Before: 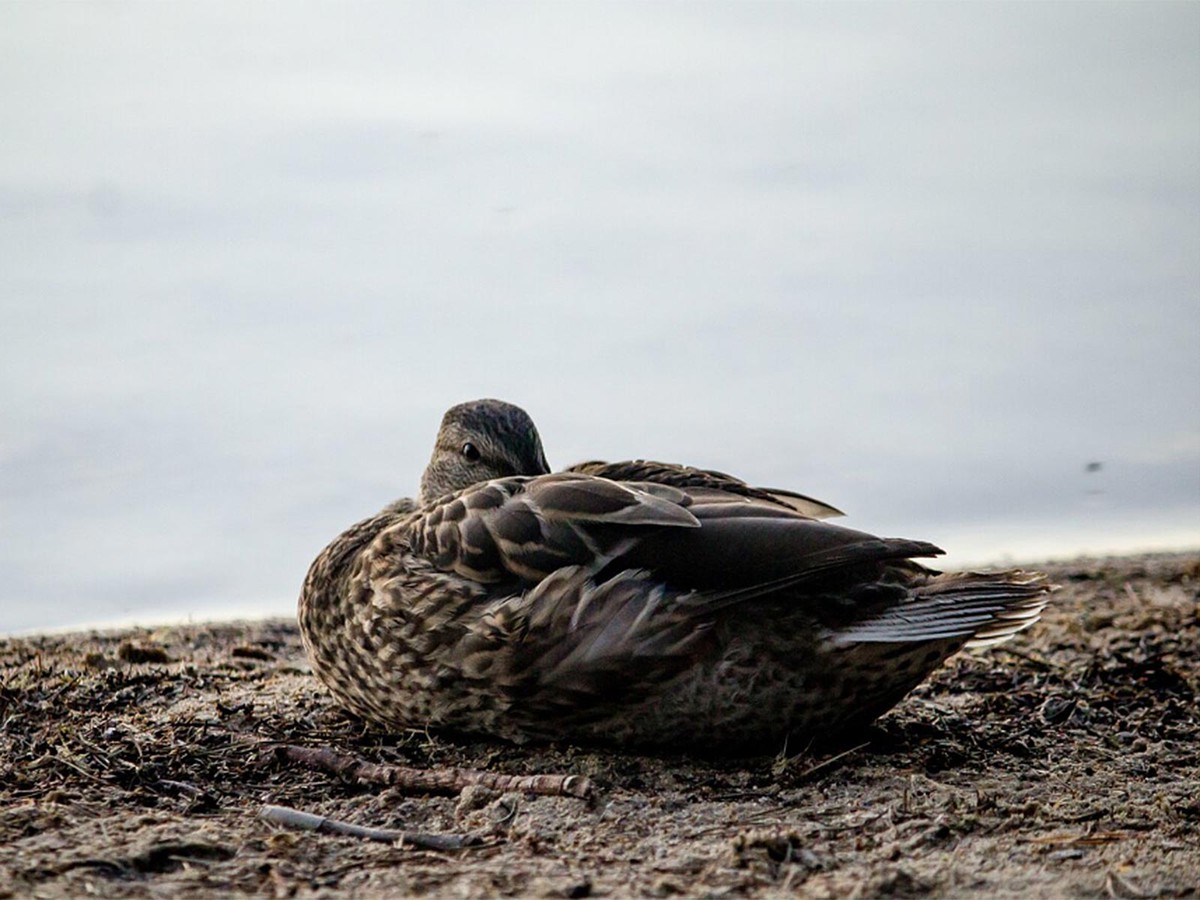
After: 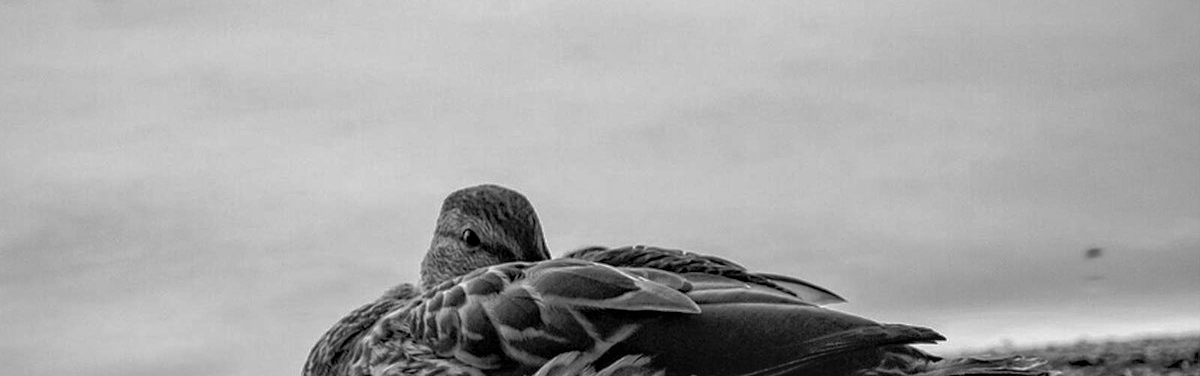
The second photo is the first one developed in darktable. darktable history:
white balance: red 0.976, blue 1.04
color zones: curves: ch1 [(0, 0.455) (0.063, 0.455) (0.286, 0.495) (0.429, 0.5) (0.571, 0.5) (0.714, 0.5) (0.857, 0.5) (1, 0.455)]; ch2 [(0, 0.532) (0.063, 0.521) (0.233, 0.447) (0.429, 0.489) (0.571, 0.5) (0.714, 0.5) (0.857, 0.5) (1, 0.532)]
local contrast: on, module defaults
shadows and highlights: on, module defaults
contrast brightness saturation: saturation 0.18
crop and rotate: top 23.84%, bottom 34.294%
monochrome: a 32, b 64, size 2.3
haze removal: compatibility mode true, adaptive false
